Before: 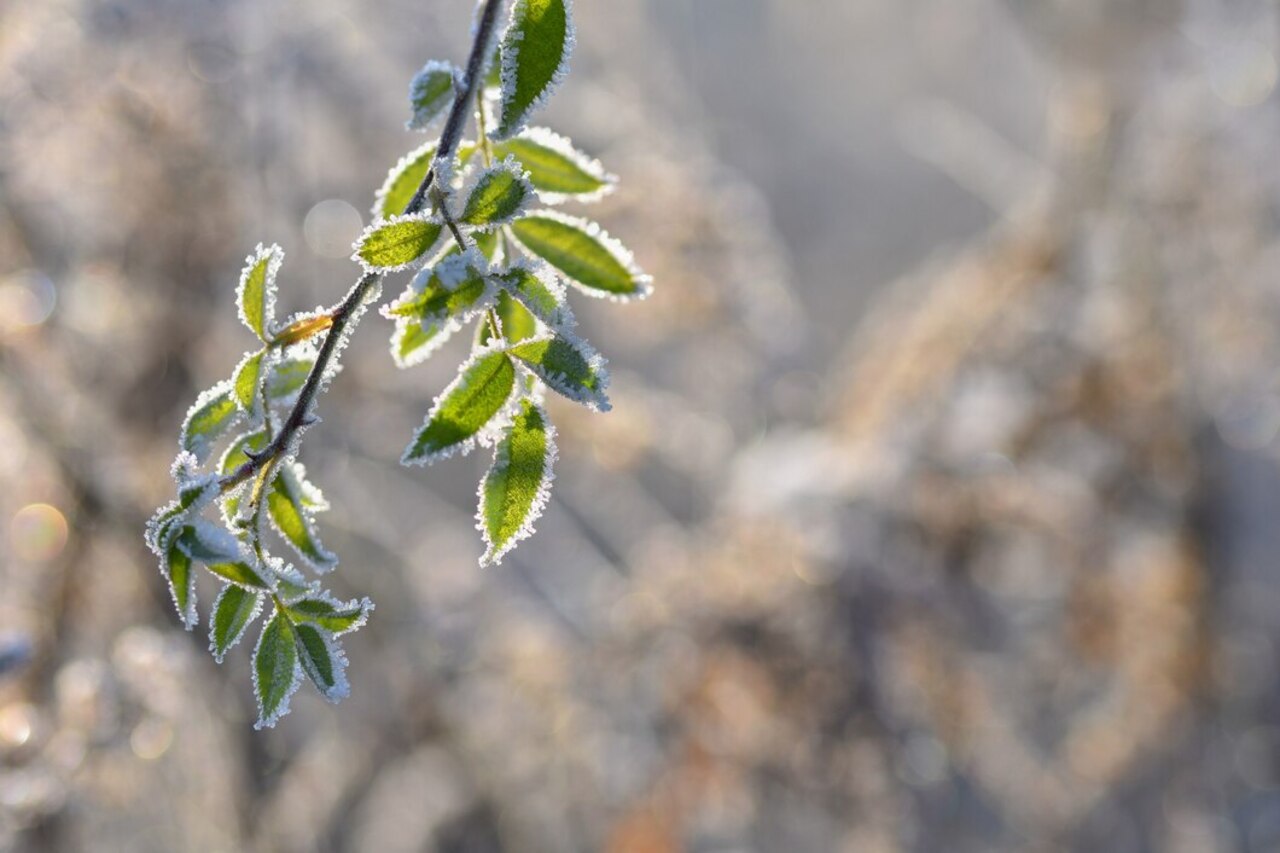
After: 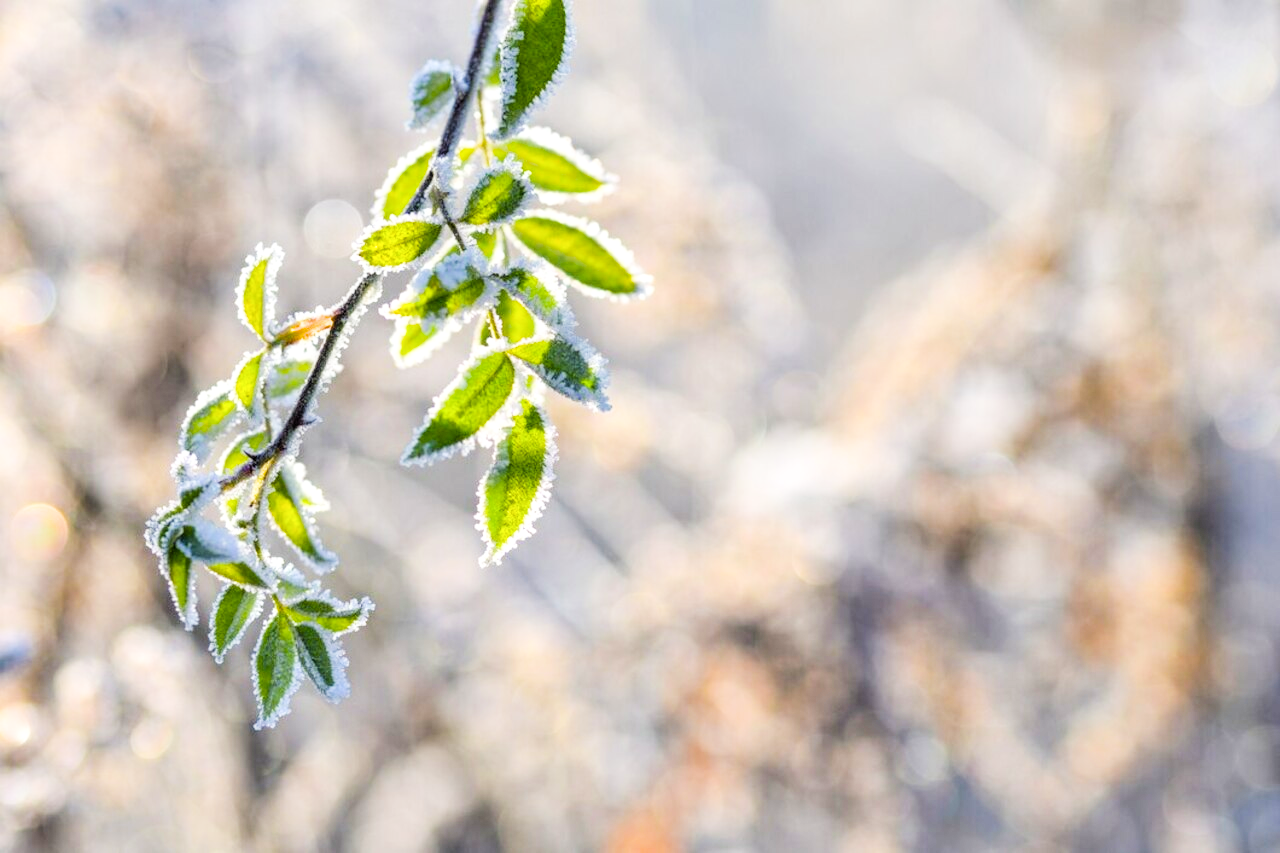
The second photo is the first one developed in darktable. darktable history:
color balance rgb: perceptual saturation grading › global saturation 20%, global vibrance 20%
filmic rgb: black relative exposure -5 EV, hardness 2.88, contrast 1.3, highlights saturation mix -30%
exposure: black level correction 0, exposure 1.2 EV, compensate exposure bias true, compensate highlight preservation false
local contrast: on, module defaults
